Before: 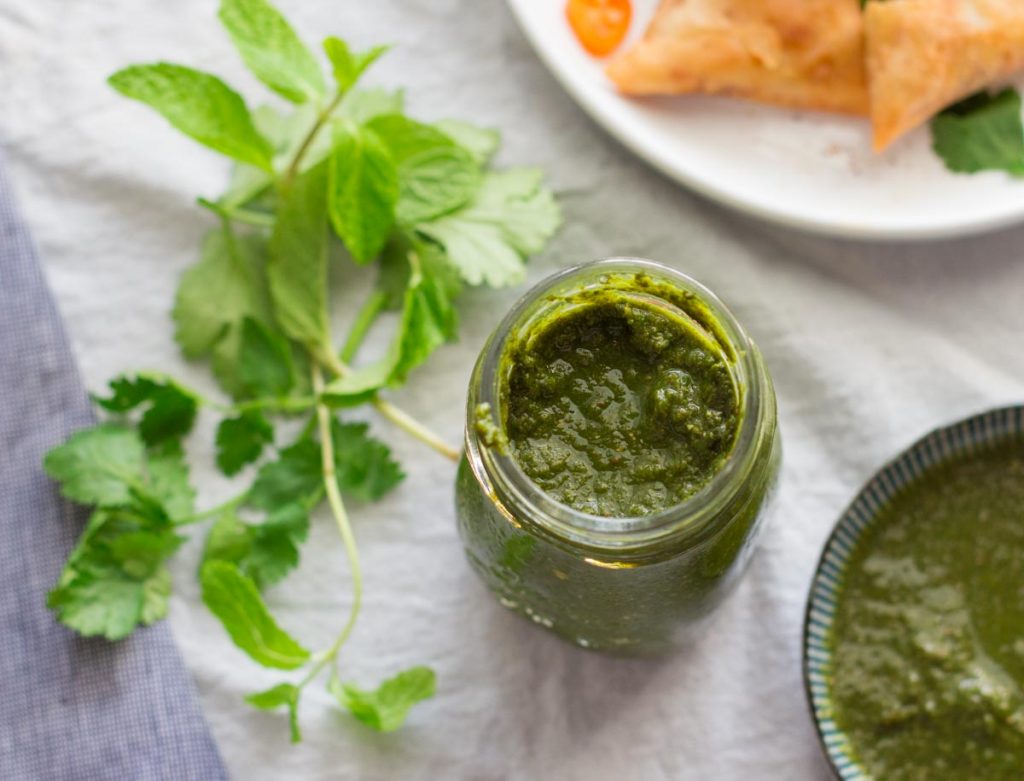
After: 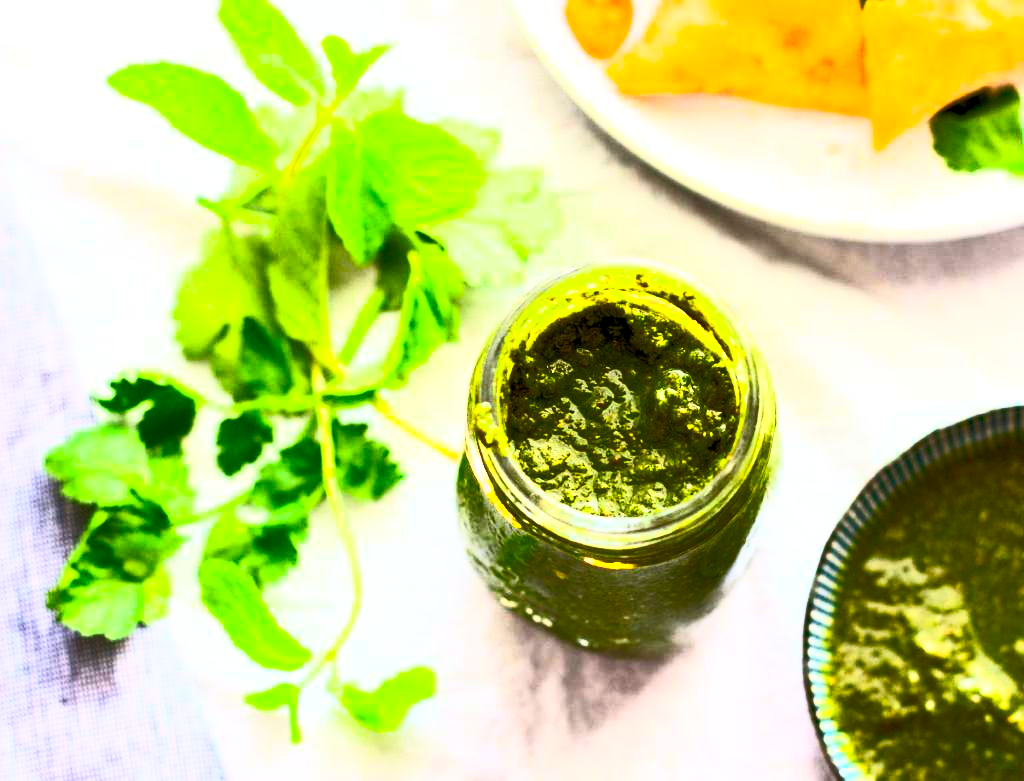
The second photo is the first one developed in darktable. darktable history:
tone equalizer: -8 EV -0.75 EV, -7 EV -0.7 EV, -6 EV -0.6 EV, -5 EV -0.4 EV, -3 EV 0.4 EV, -2 EV 0.6 EV, -1 EV 0.7 EV, +0 EV 0.75 EV, edges refinement/feathering 500, mask exposure compensation -1.57 EV, preserve details no
exposure: black level correction 0.011, compensate highlight preservation false
contrast brightness saturation: contrast 0.83, brightness 0.59, saturation 0.59
rgb curve: curves: ch0 [(0, 0) (0.093, 0.159) (0.241, 0.265) (0.414, 0.42) (1, 1)], compensate middle gray true, preserve colors basic power
color balance rgb: perceptual saturation grading › global saturation 20%, global vibrance 20%
